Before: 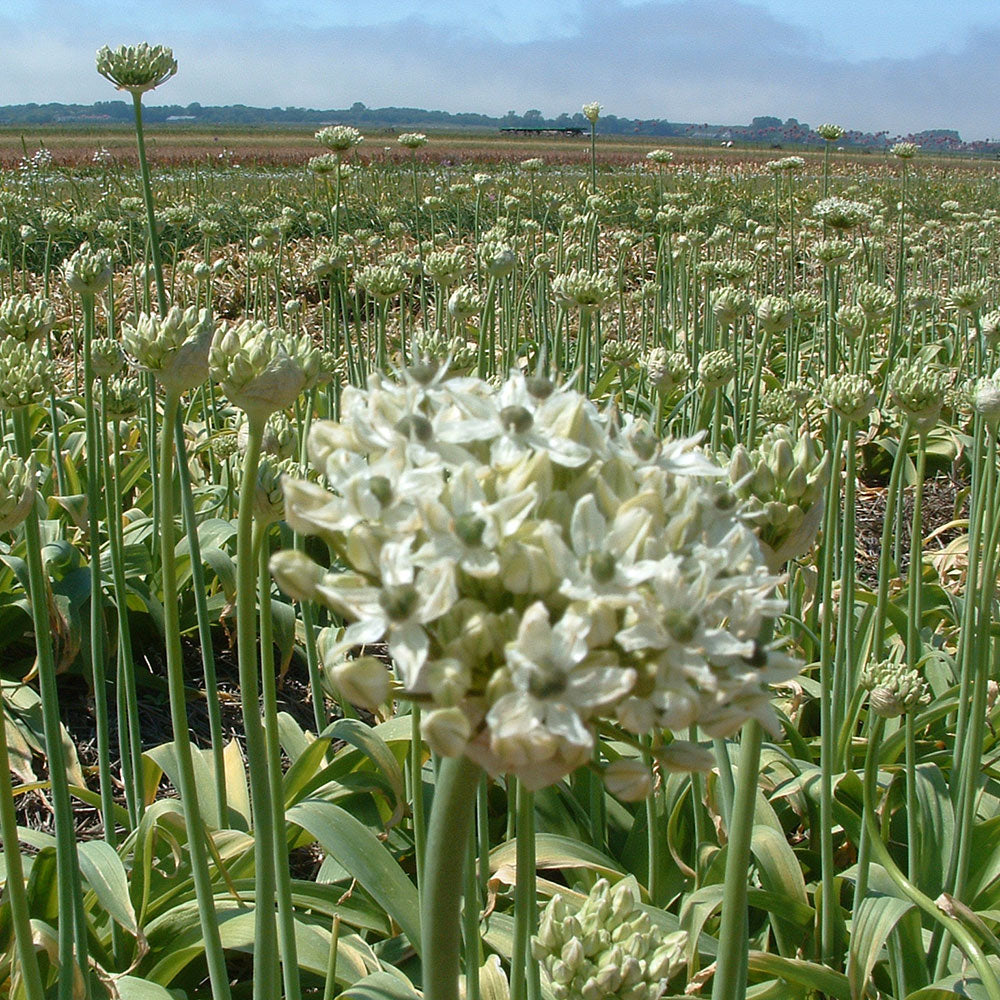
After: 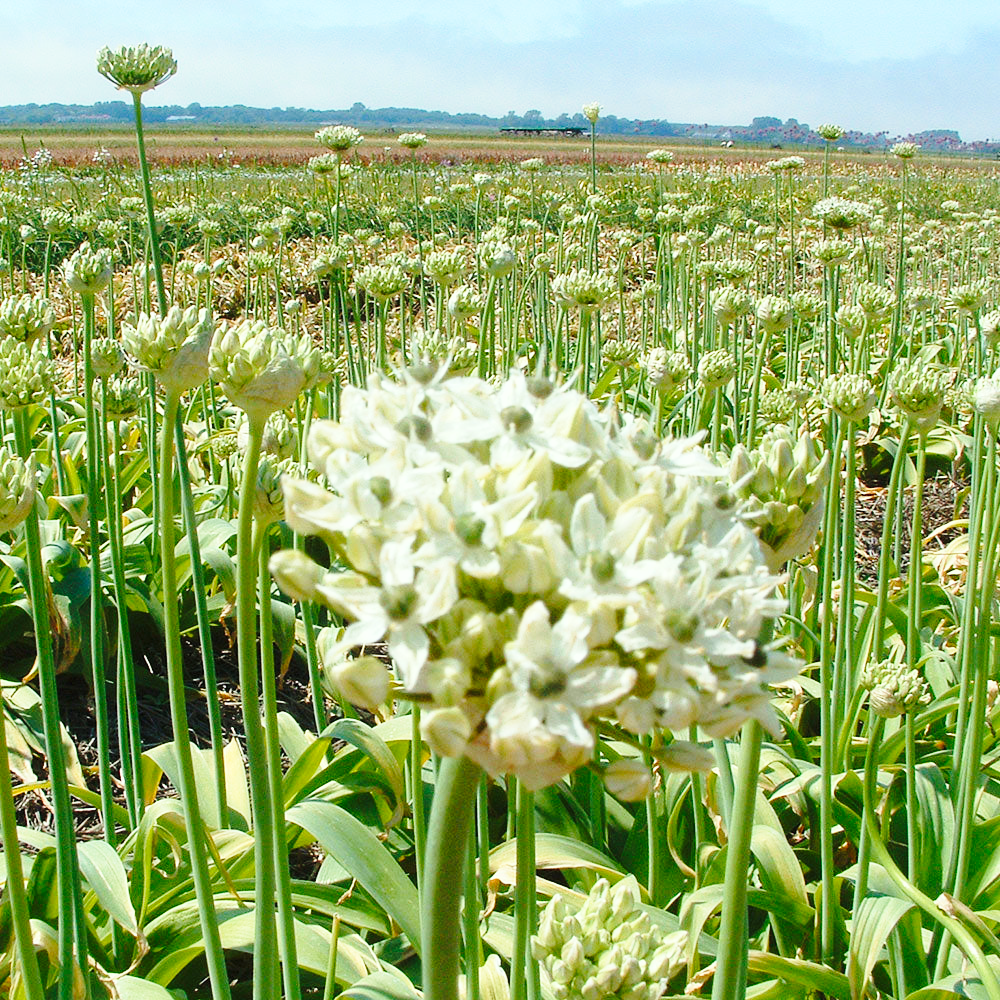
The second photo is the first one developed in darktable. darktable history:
contrast brightness saturation: contrast 0.073, brightness 0.077, saturation 0.178
base curve: curves: ch0 [(0, 0) (0.028, 0.03) (0.121, 0.232) (0.46, 0.748) (0.859, 0.968) (1, 1)], preserve colors none
color correction: highlights a* -2.56, highlights b* 2.37
